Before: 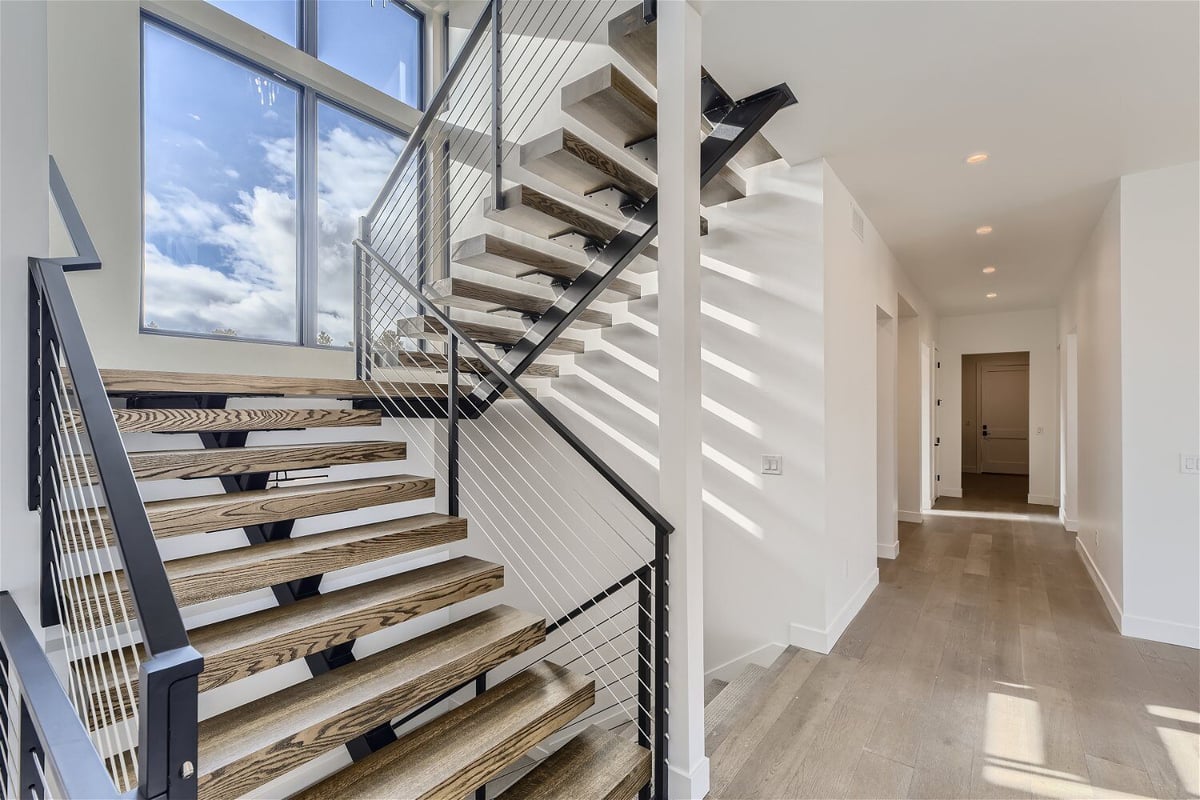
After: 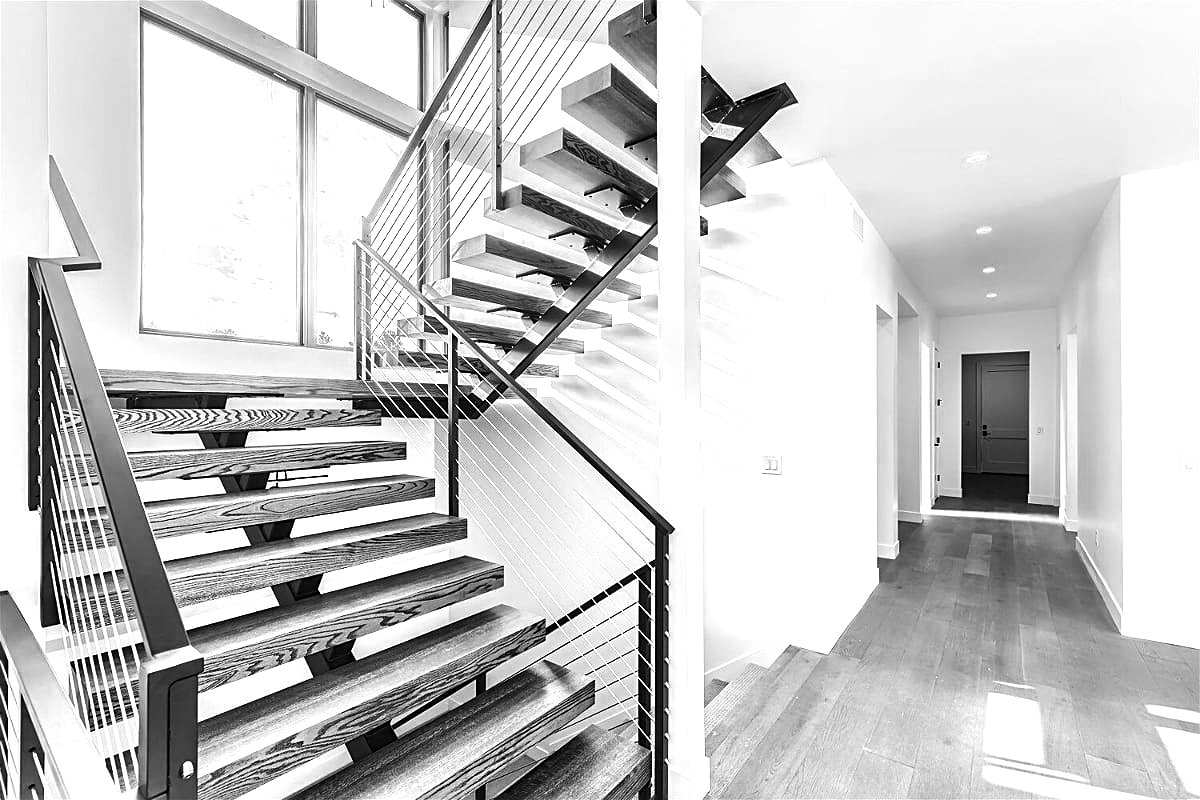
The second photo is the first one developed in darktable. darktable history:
sharpen: on, module defaults
tone equalizer: -8 EV -0.437 EV, -7 EV -0.399 EV, -6 EV -0.333 EV, -5 EV -0.251 EV, -3 EV 0.242 EV, -2 EV 0.357 EV, -1 EV 0.367 EV, +0 EV 0.442 EV, edges refinement/feathering 500, mask exposure compensation -1.57 EV, preserve details no
contrast brightness saturation: contrast 0.031, brightness -0.034
exposure: compensate highlight preservation false
color calibration: output gray [0.253, 0.26, 0.487, 0], illuminant custom, x 0.459, y 0.428, temperature 2609.83 K
